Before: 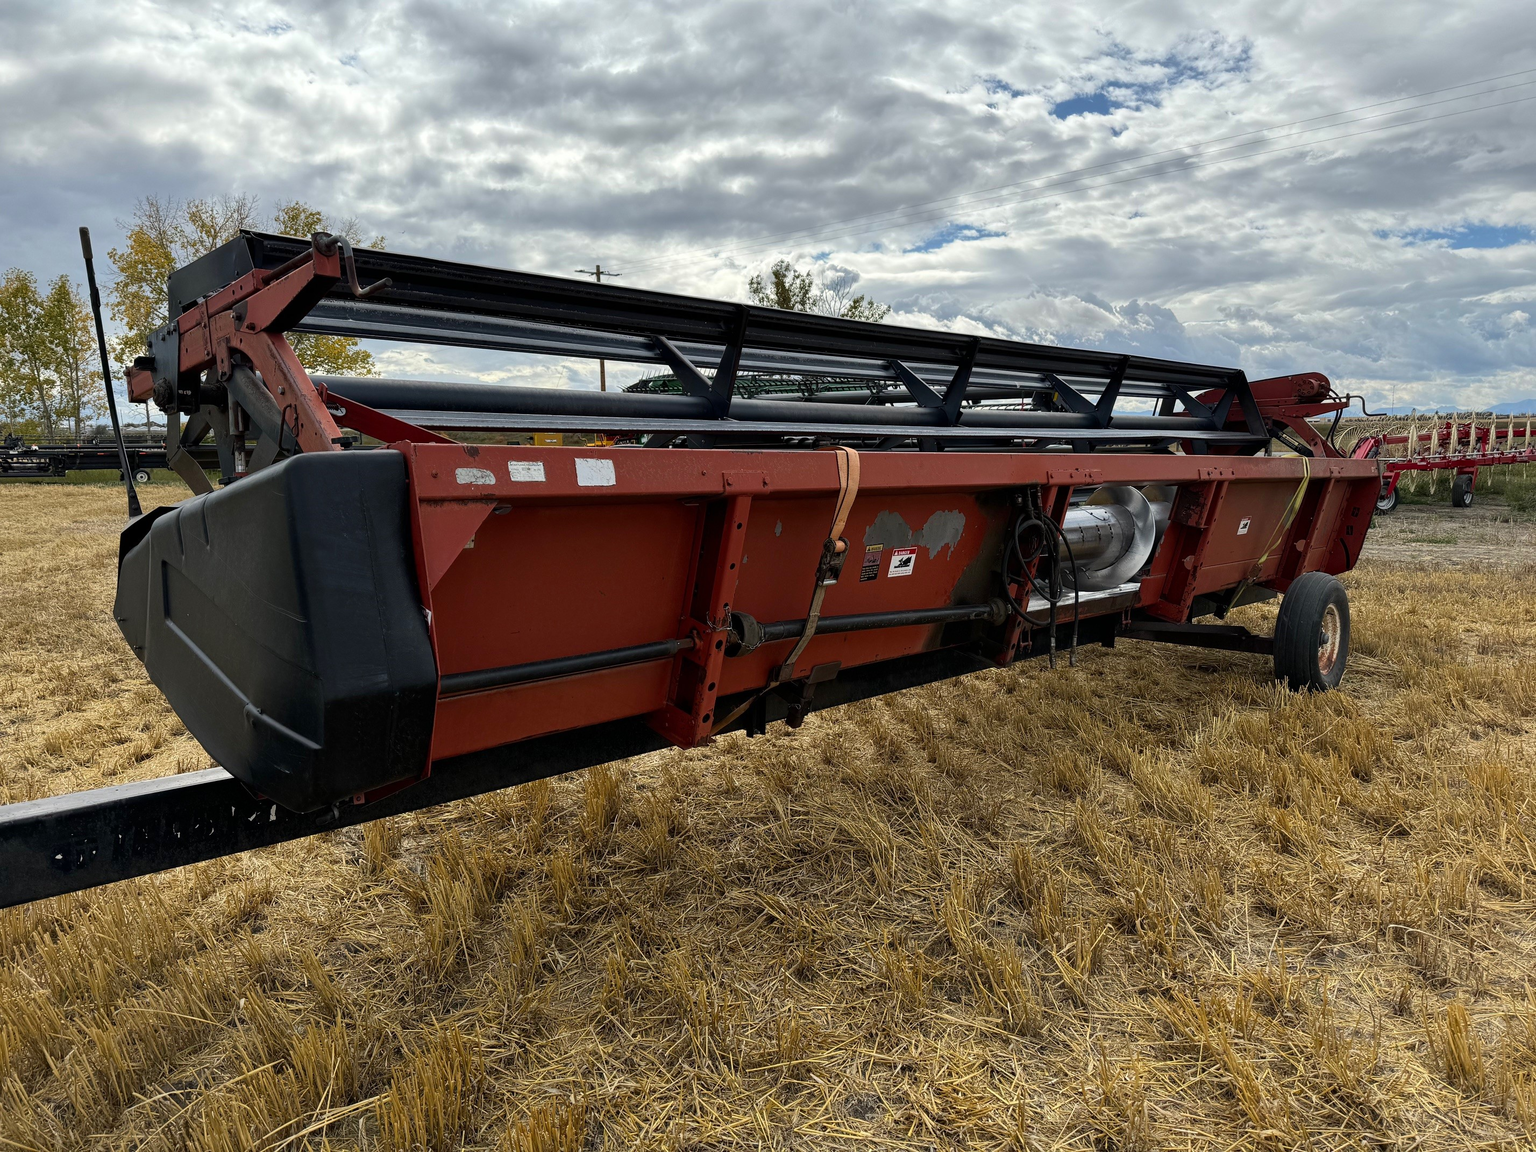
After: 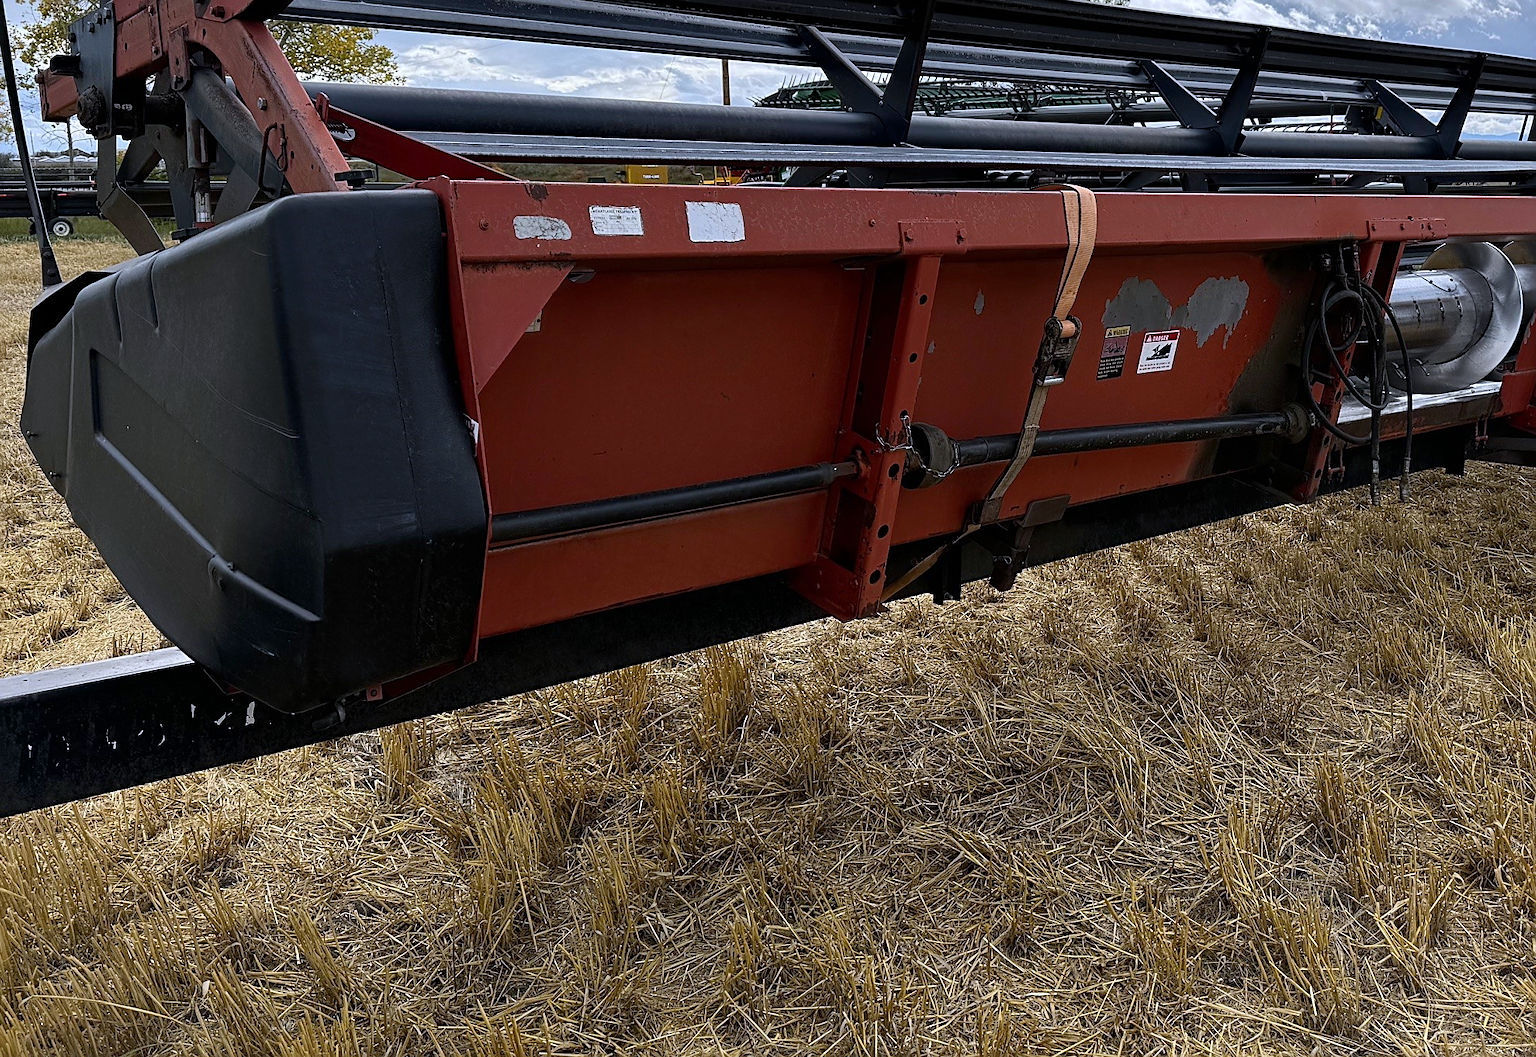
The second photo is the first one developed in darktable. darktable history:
sharpen: on, module defaults
crop: left 6.488%, top 27.668%, right 24.183%, bottom 8.656%
white balance: red 0.967, blue 1.119, emerald 0.756
